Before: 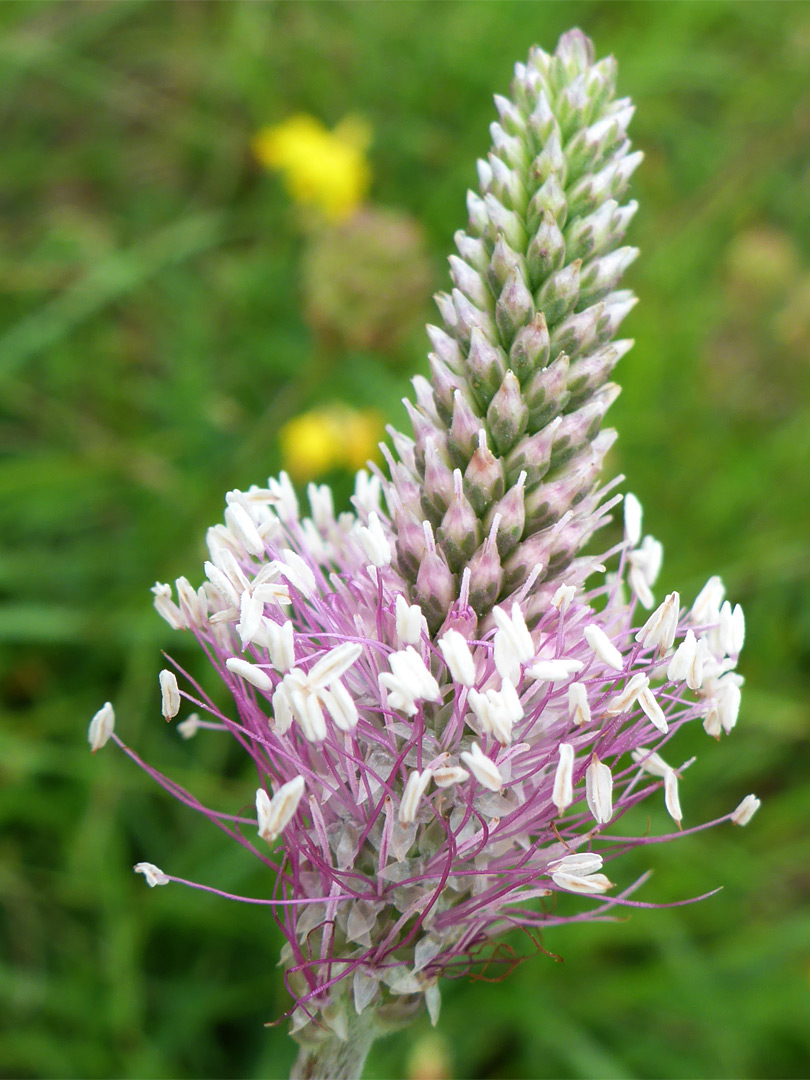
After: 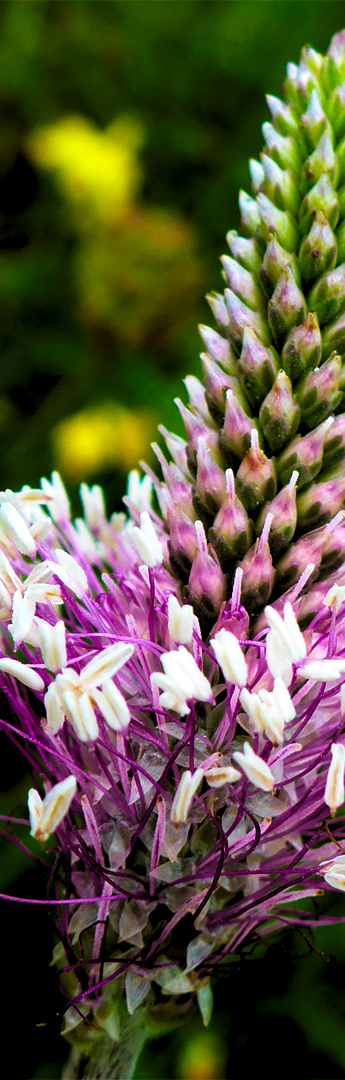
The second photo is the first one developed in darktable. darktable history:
crop: left 28.174%, right 29.123%
color correction: highlights b* -0.052
exposure: exposure -2.004 EV, compensate highlight preservation false
levels: mode automatic, black 8.52%
contrast brightness saturation: contrast 0.241, brightness 0.254, saturation 0.388
velvia: on, module defaults
color balance rgb: global offset › luminance -0.397%, linear chroma grading › highlights 99.309%, linear chroma grading › global chroma 23.864%, perceptual saturation grading › global saturation 20%, perceptual saturation grading › highlights -25.246%, perceptual saturation grading › shadows 23.98%
